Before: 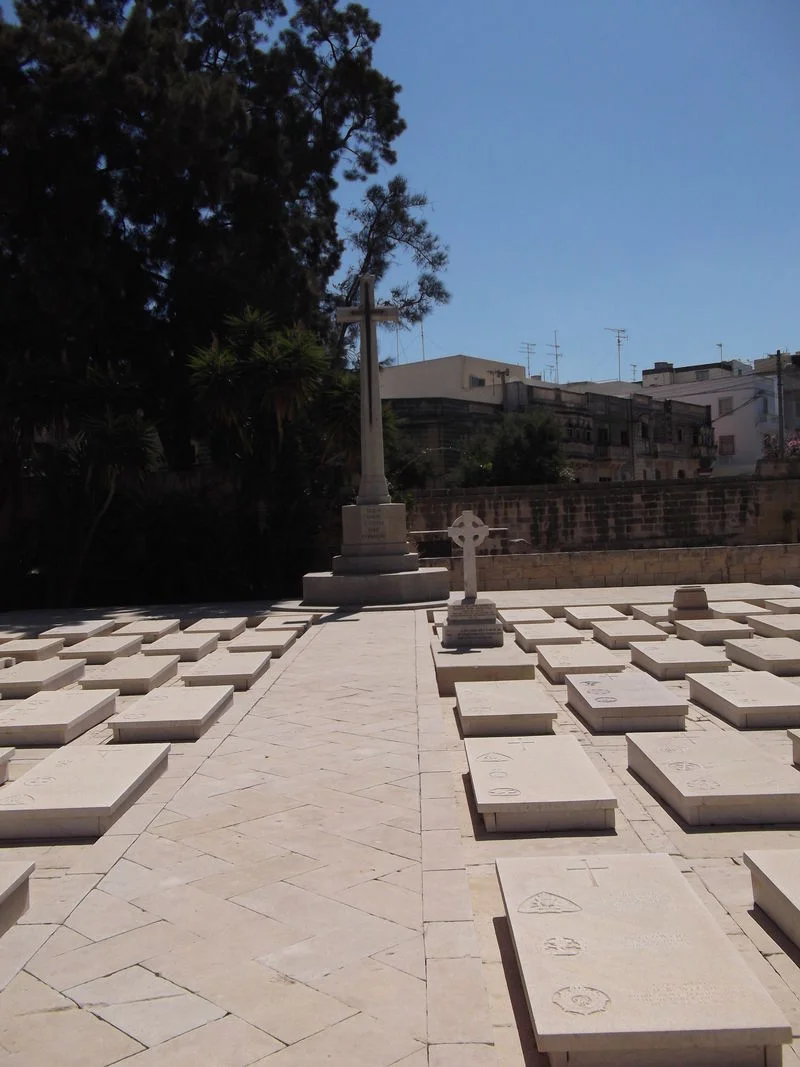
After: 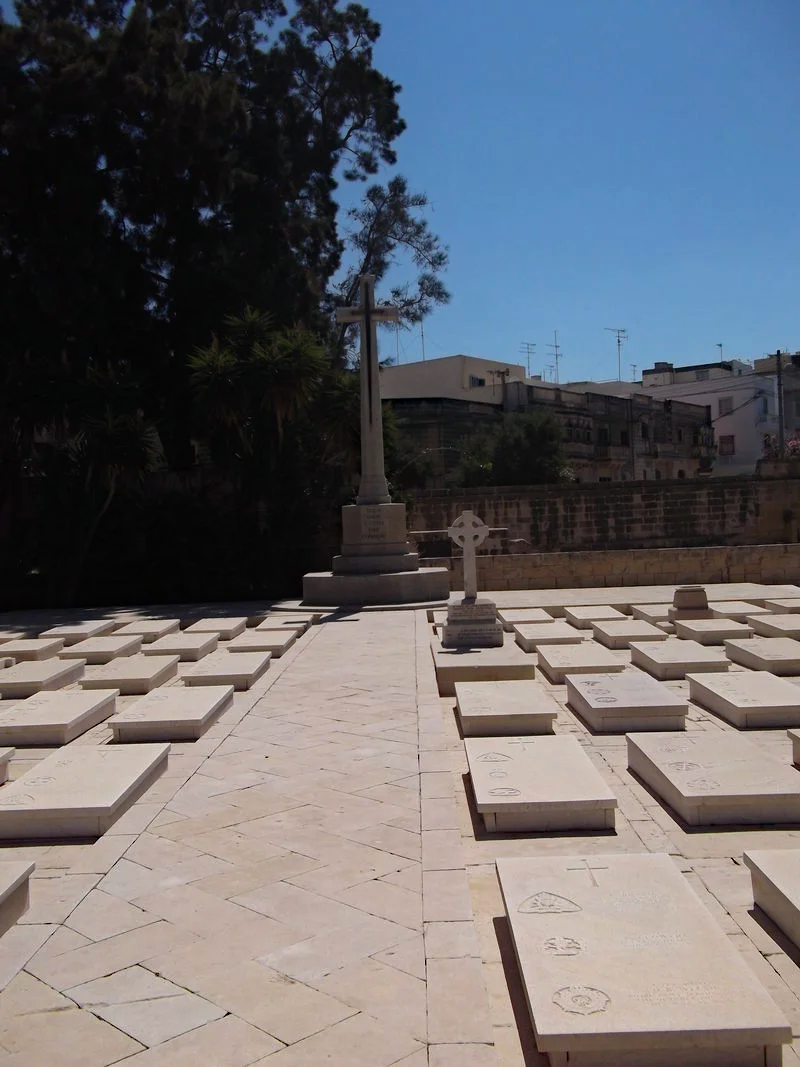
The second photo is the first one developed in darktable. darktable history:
haze removal: strength 0.29, distance 0.25, compatibility mode true, adaptive false
contrast equalizer: octaves 7, y [[0.6 ×6], [0.55 ×6], [0 ×6], [0 ×6], [0 ×6]], mix -0.36
